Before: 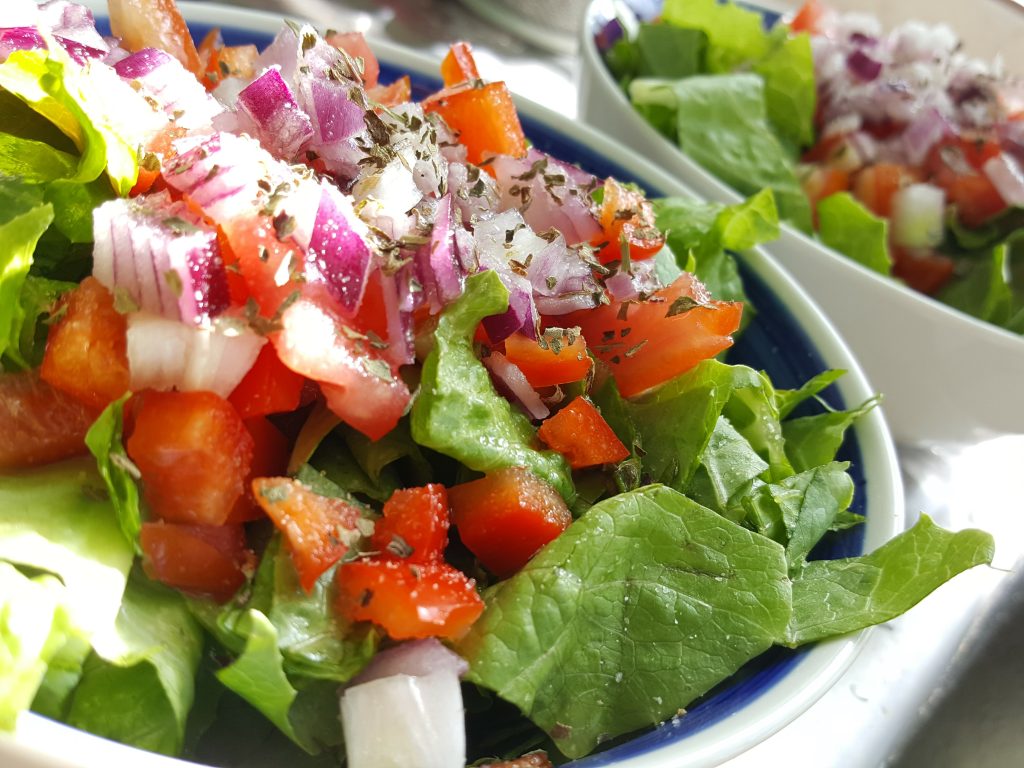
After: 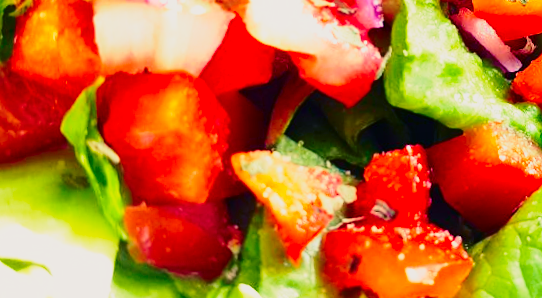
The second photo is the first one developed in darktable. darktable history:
exposure: black level correction -0.003, exposure 0.04 EV, compensate highlight preservation false
color balance rgb: shadows lift › luminance -28.76%, shadows lift › chroma 15%, shadows lift › hue 270°, power › chroma 1%, power › hue 255°, highlights gain › luminance 7.14%, highlights gain › chroma 2%, highlights gain › hue 90°, global offset › luminance -0.29%, global offset › hue 260°, perceptual saturation grading › global saturation 20%, perceptual saturation grading › highlights -13.92%, perceptual saturation grading › shadows 50%
levels: levels [0, 0.498, 0.996]
base curve: curves: ch0 [(0, 0) (0.026, 0.03) (0.109, 0.232) (0.351, 0.748) (0.669, 0.968) (1, 1)], preserve colors none
crop: top 44.483%, right 43.593%, bottom 12.892%
rotate and perspective: rotation -4.57°, crop left 0.054, crop right 0.944, crop top 0.087, crop bottom 0.914
tone curve: curves: ch0 [(0, 0) (0.091, 0.066) (0.184, 0.16) (0.491, 0.519) (0.748, 0.765) (1, 0.919)]; ch1 [(0, 0) (0.179, 0.173) (0.322, 0.32) (0.424, 0.424) (0.502, 0.504) (0.56, 0.578) (0.631, 0.675) (0.777, 0.806) (1, 1)]; ch2 [(0, 0) (0.434, 0.447) (0.483, 0.487) (0.547, 0.573) (0.676, 0.673) (1, 1)], color space Lab, independent channels, preserve colors none
